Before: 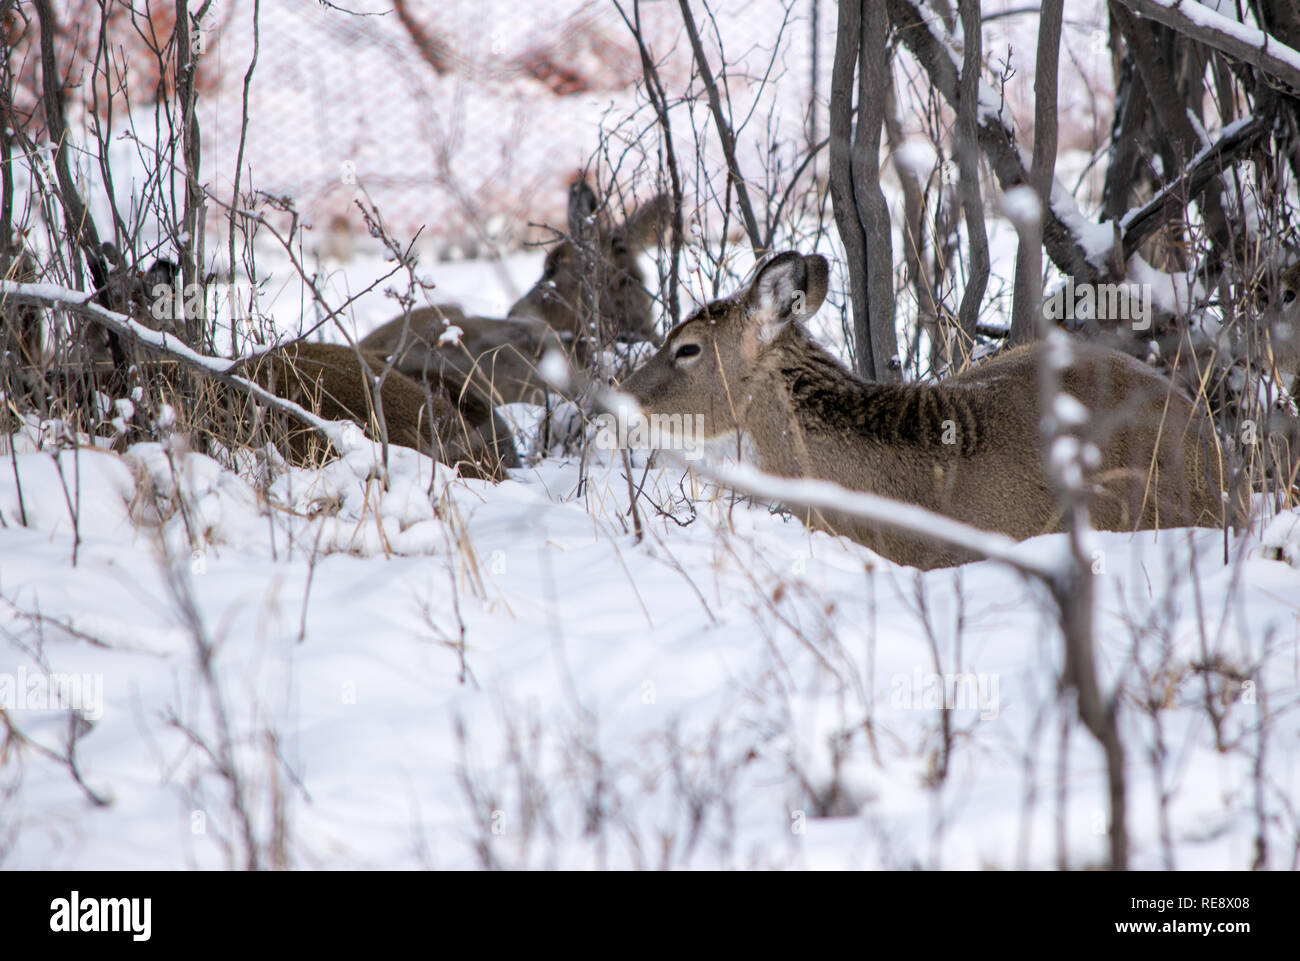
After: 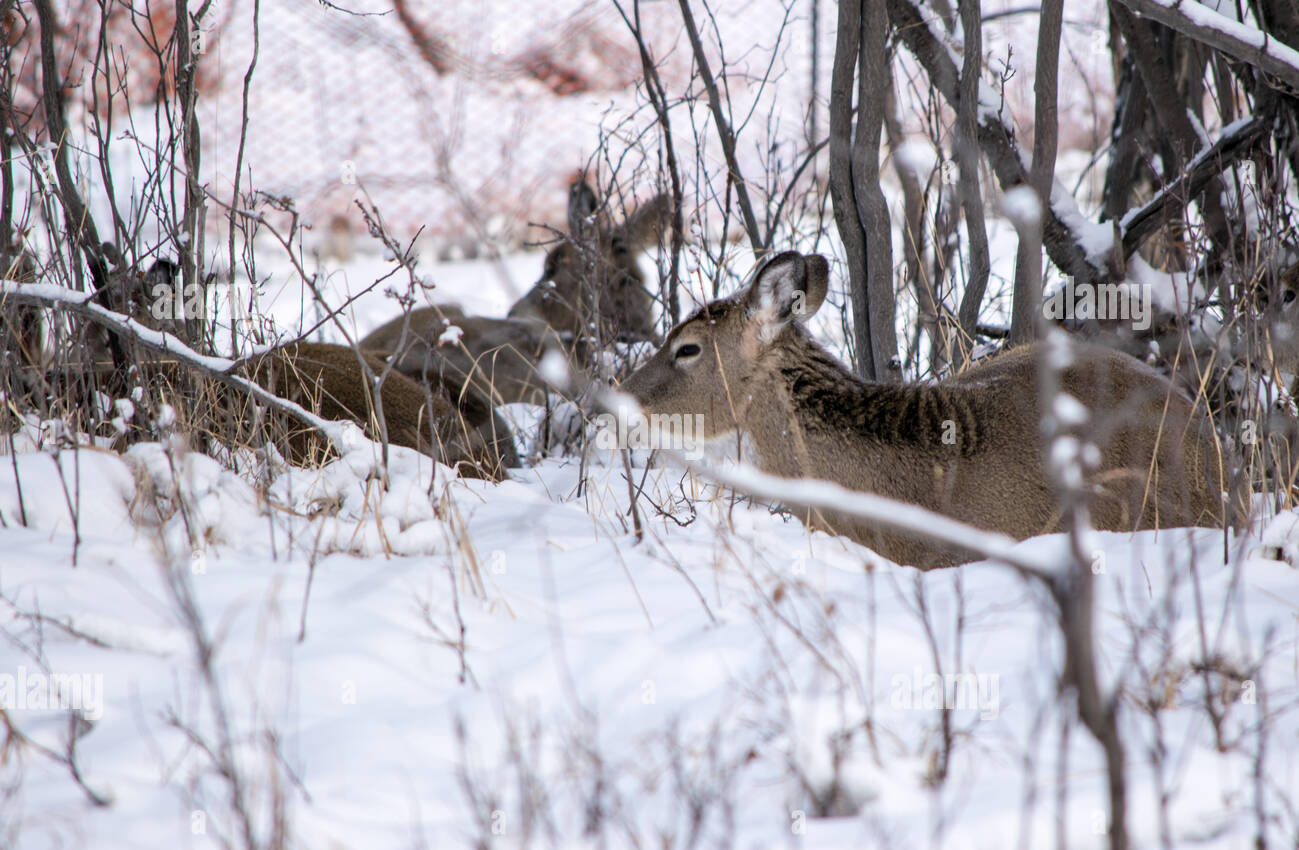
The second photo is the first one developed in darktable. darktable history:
crop and rotate: top 0%, bottom 11.511%
